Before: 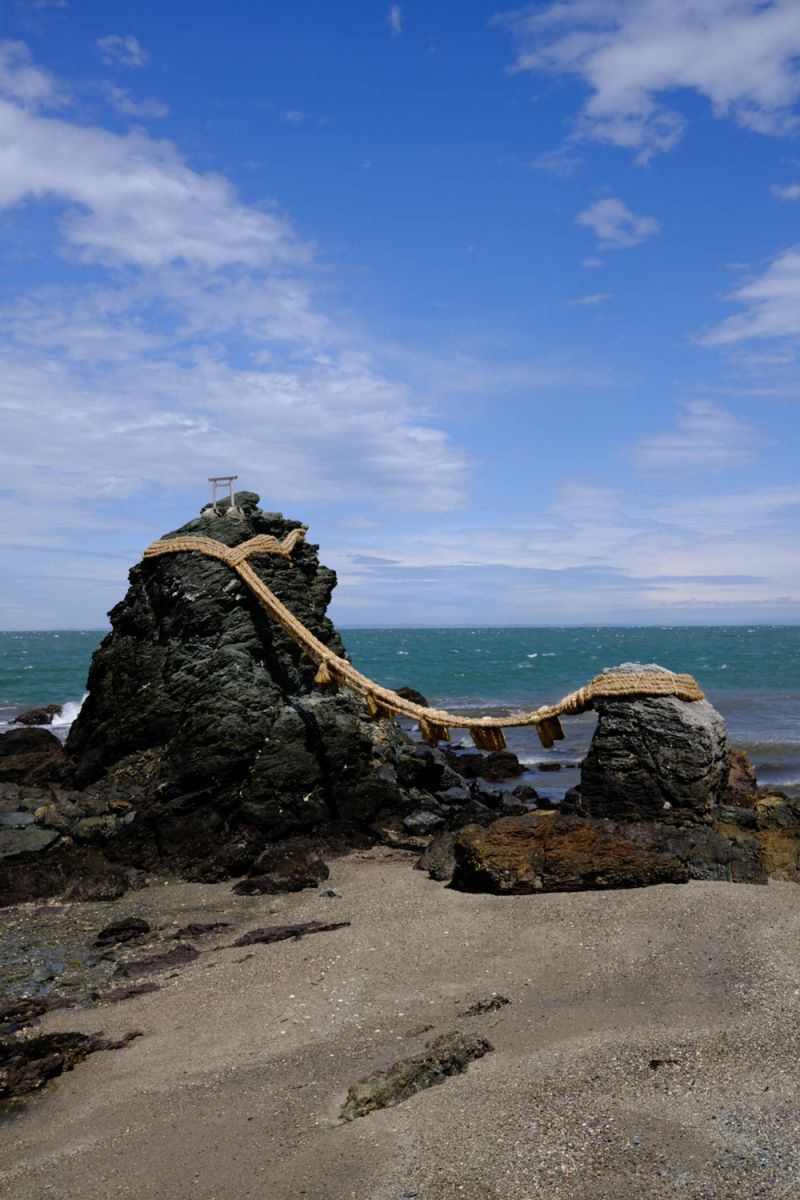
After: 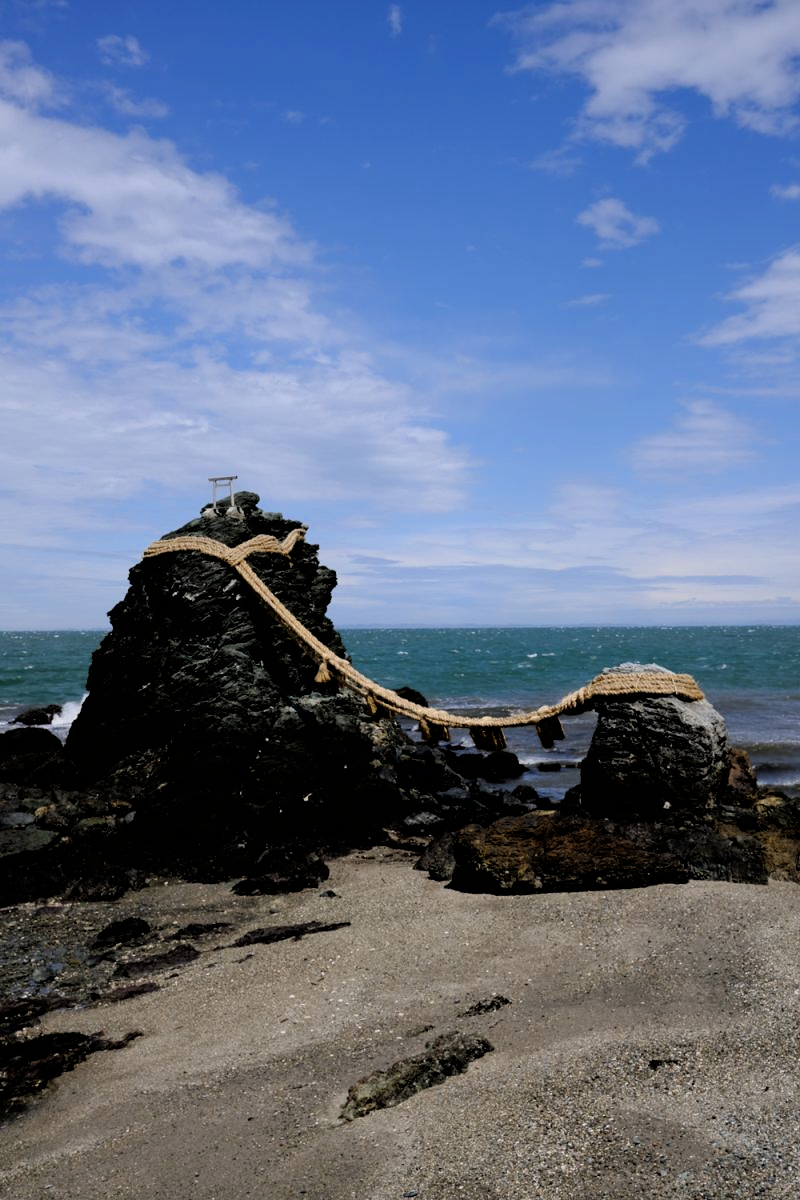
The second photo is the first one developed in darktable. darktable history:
filmic rgb: black relative exposure -4.97 EV, white relative exposure 3.98 EV, hardness 2.89, contrast 1.393, color science v6 (2022)
